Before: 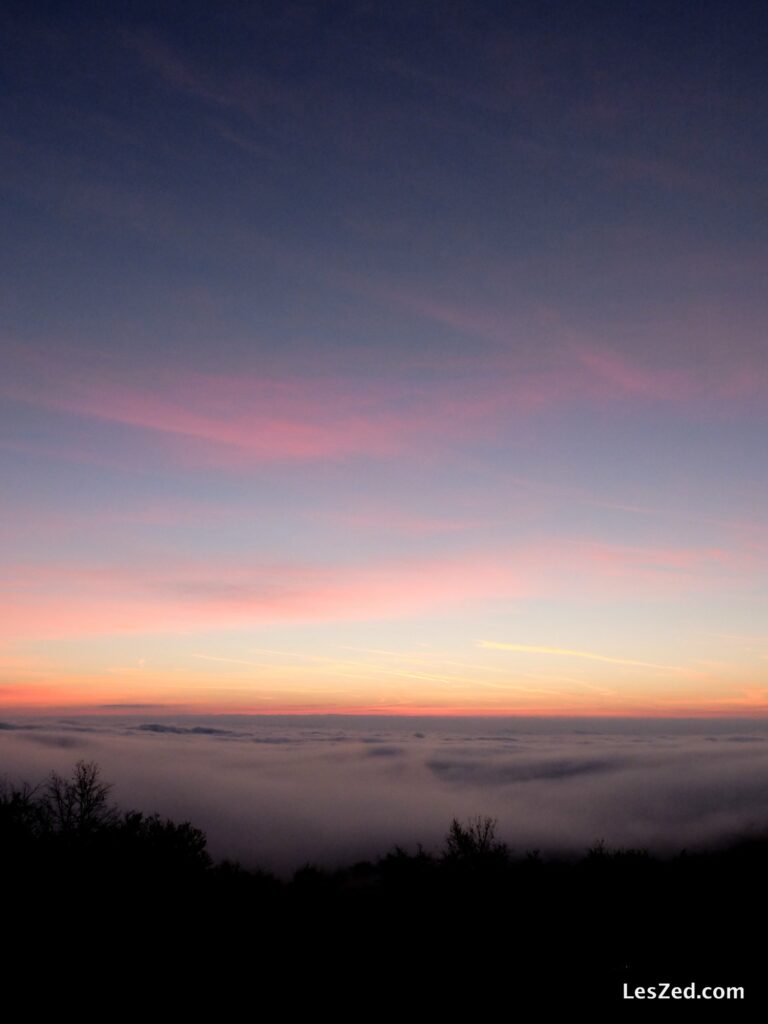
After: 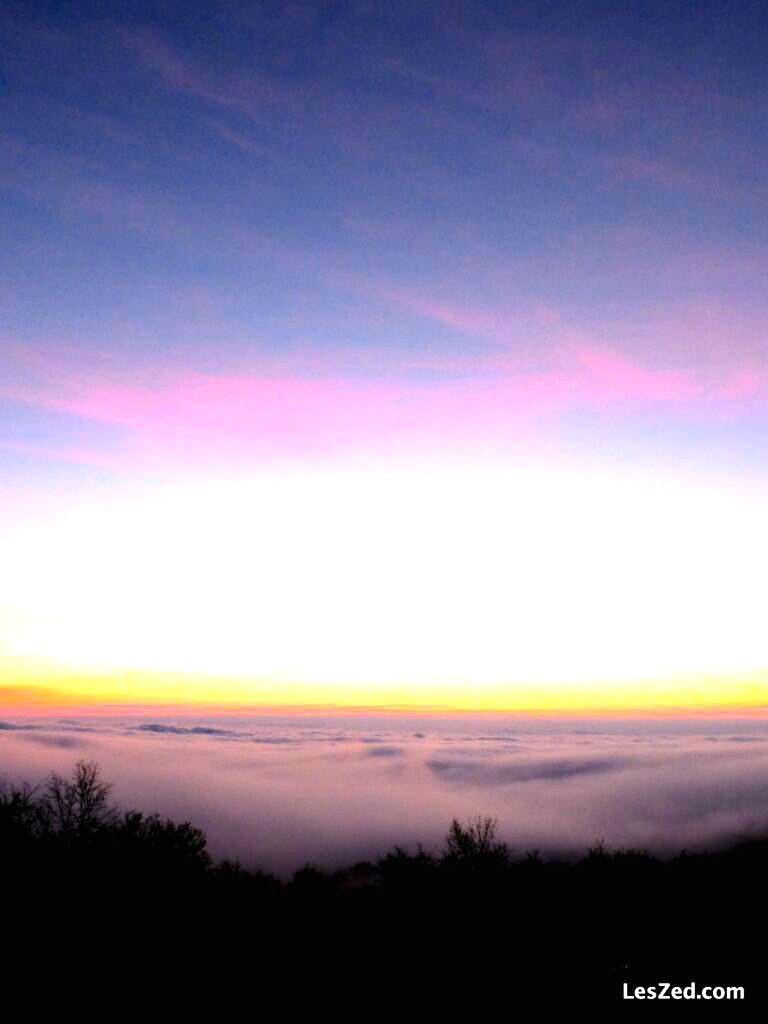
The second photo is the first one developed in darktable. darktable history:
color balance: contrast 6.48%, output saturation 113.3%
color balance rgb: perceptual saturation grading › global saturation 20%, global vibrance 20%
exposure: black level correction 0, exposure 0.95 EV, compensate exposure bias true, compensate highlight preservation false
